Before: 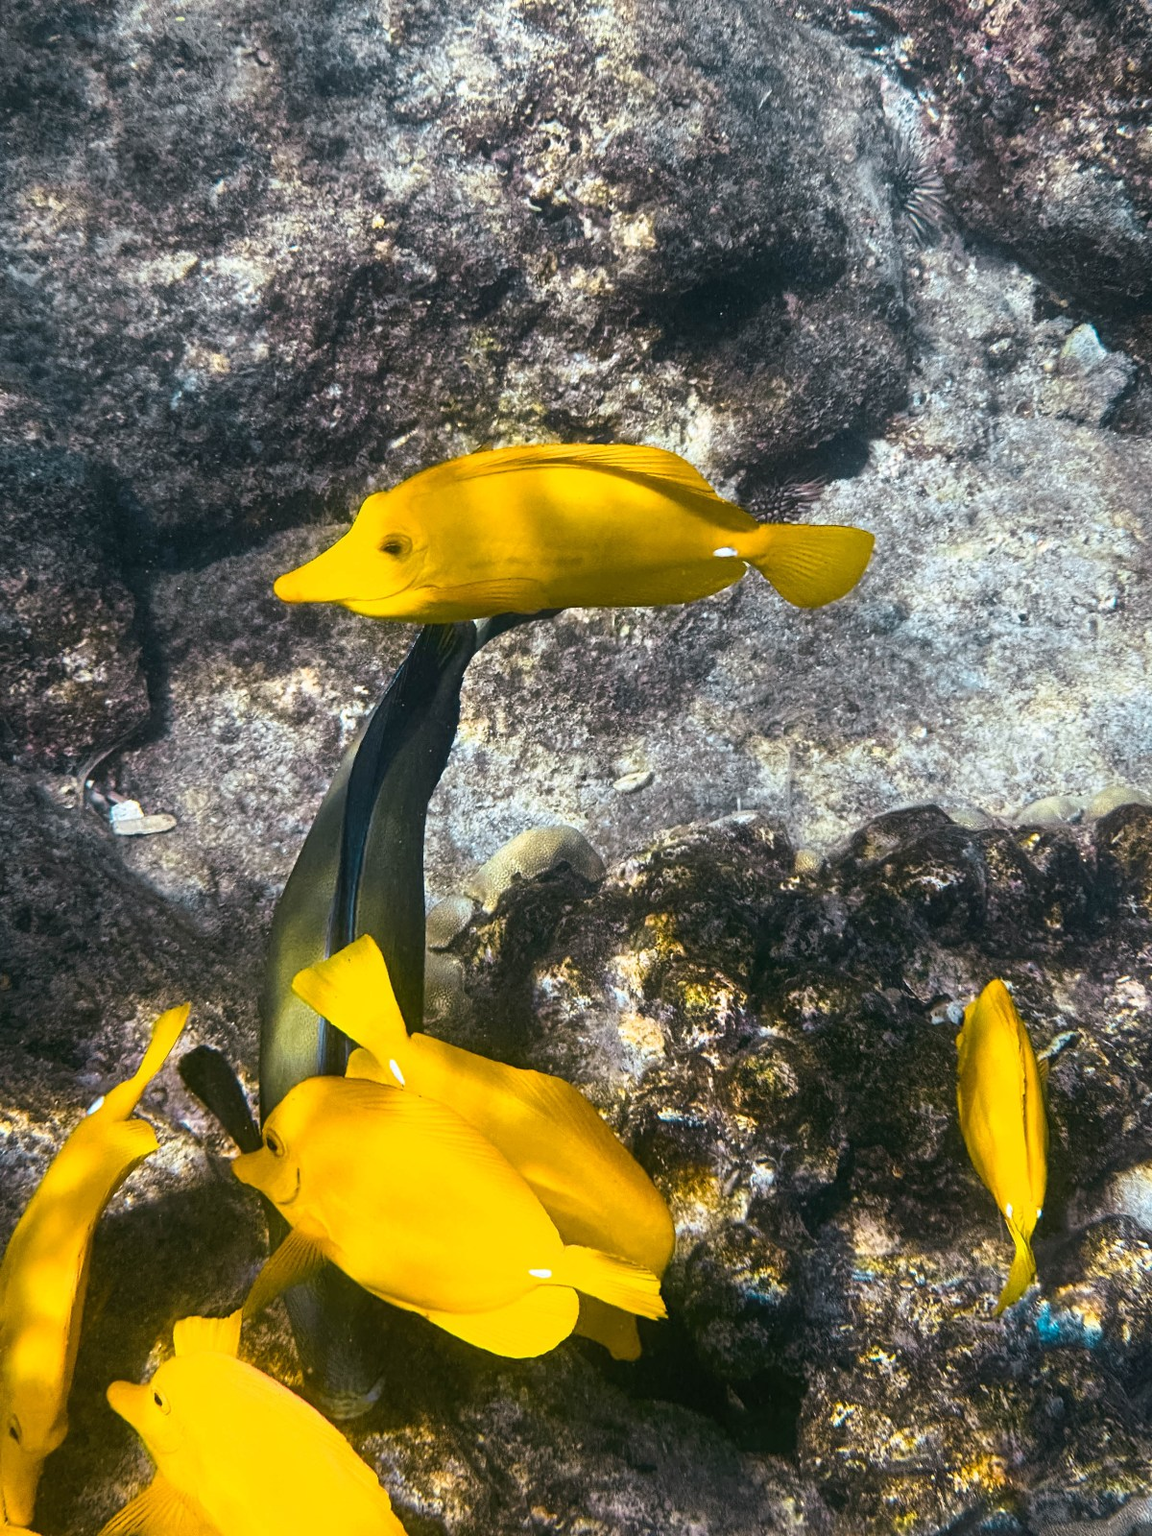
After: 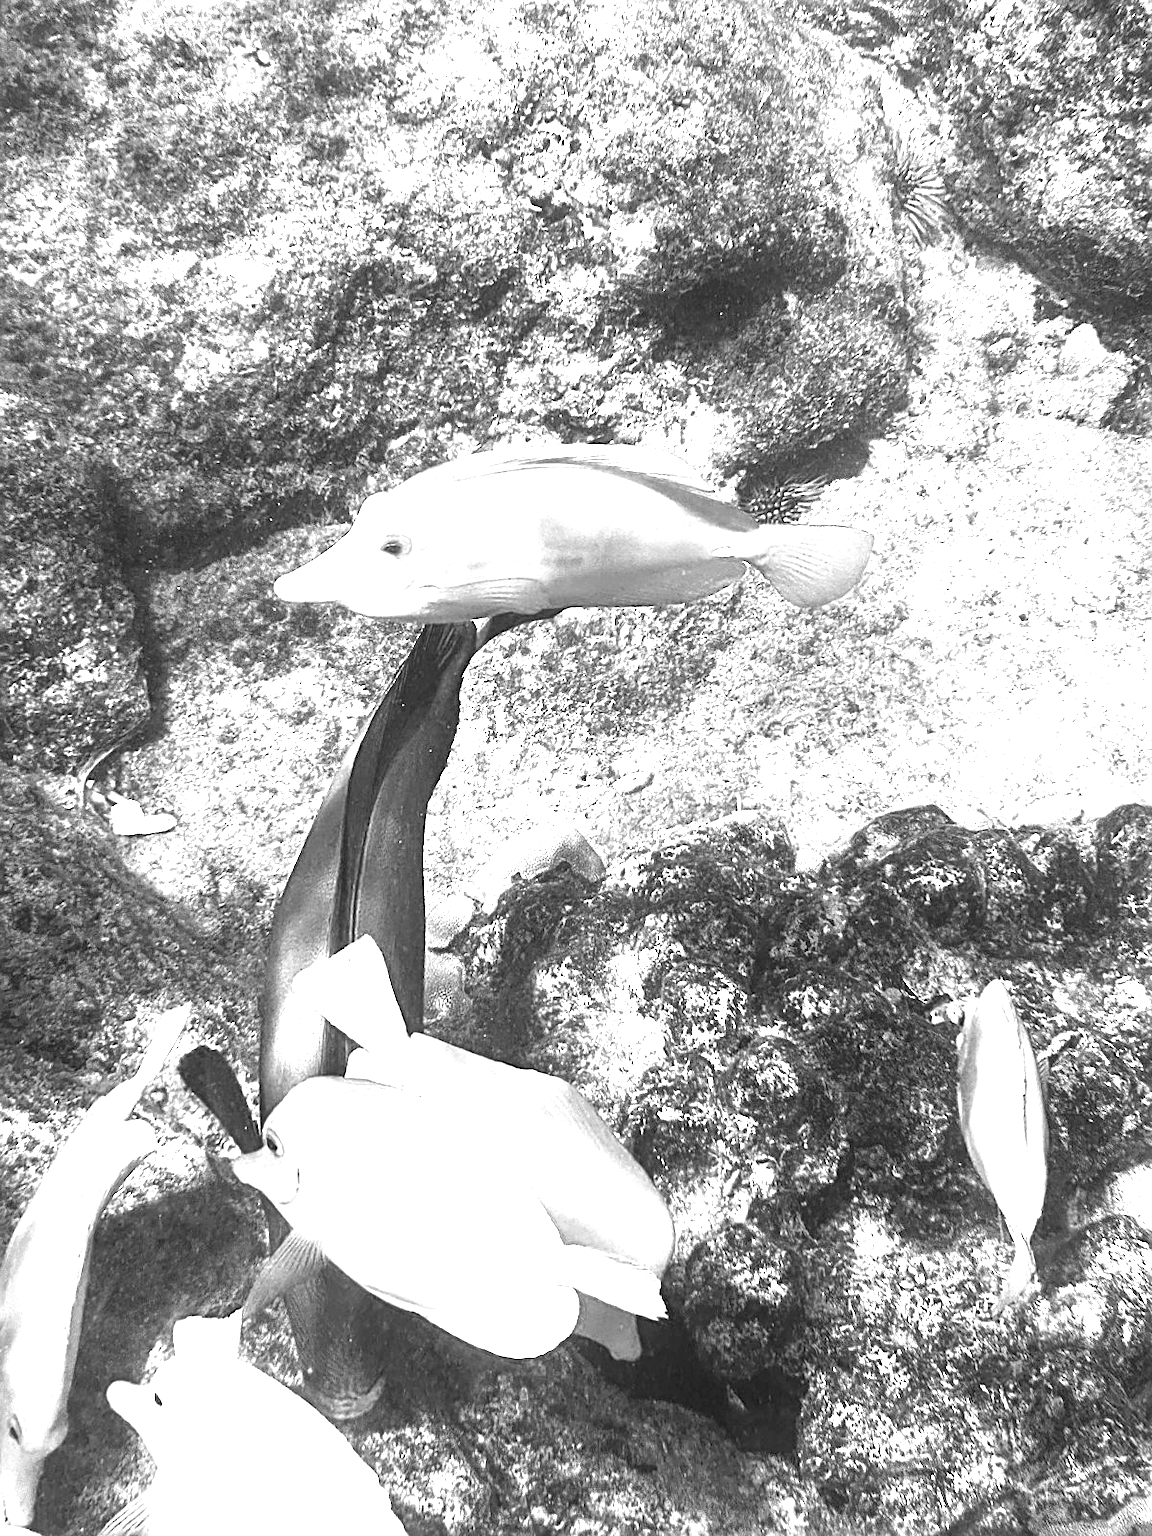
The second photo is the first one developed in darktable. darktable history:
local contrast: highlights 100%, shadows 100%, detail 120%, midtone range 0.2
exposure: black level correction 0, exposure 1.9 EV, compensate highlight preservation false
monochrome: on, module defaults
color correction: highlights a* -3.28, highlights b* -6.24, shadows a* 3.1, shadows b* 5.19
sharpen: on, module defaults
